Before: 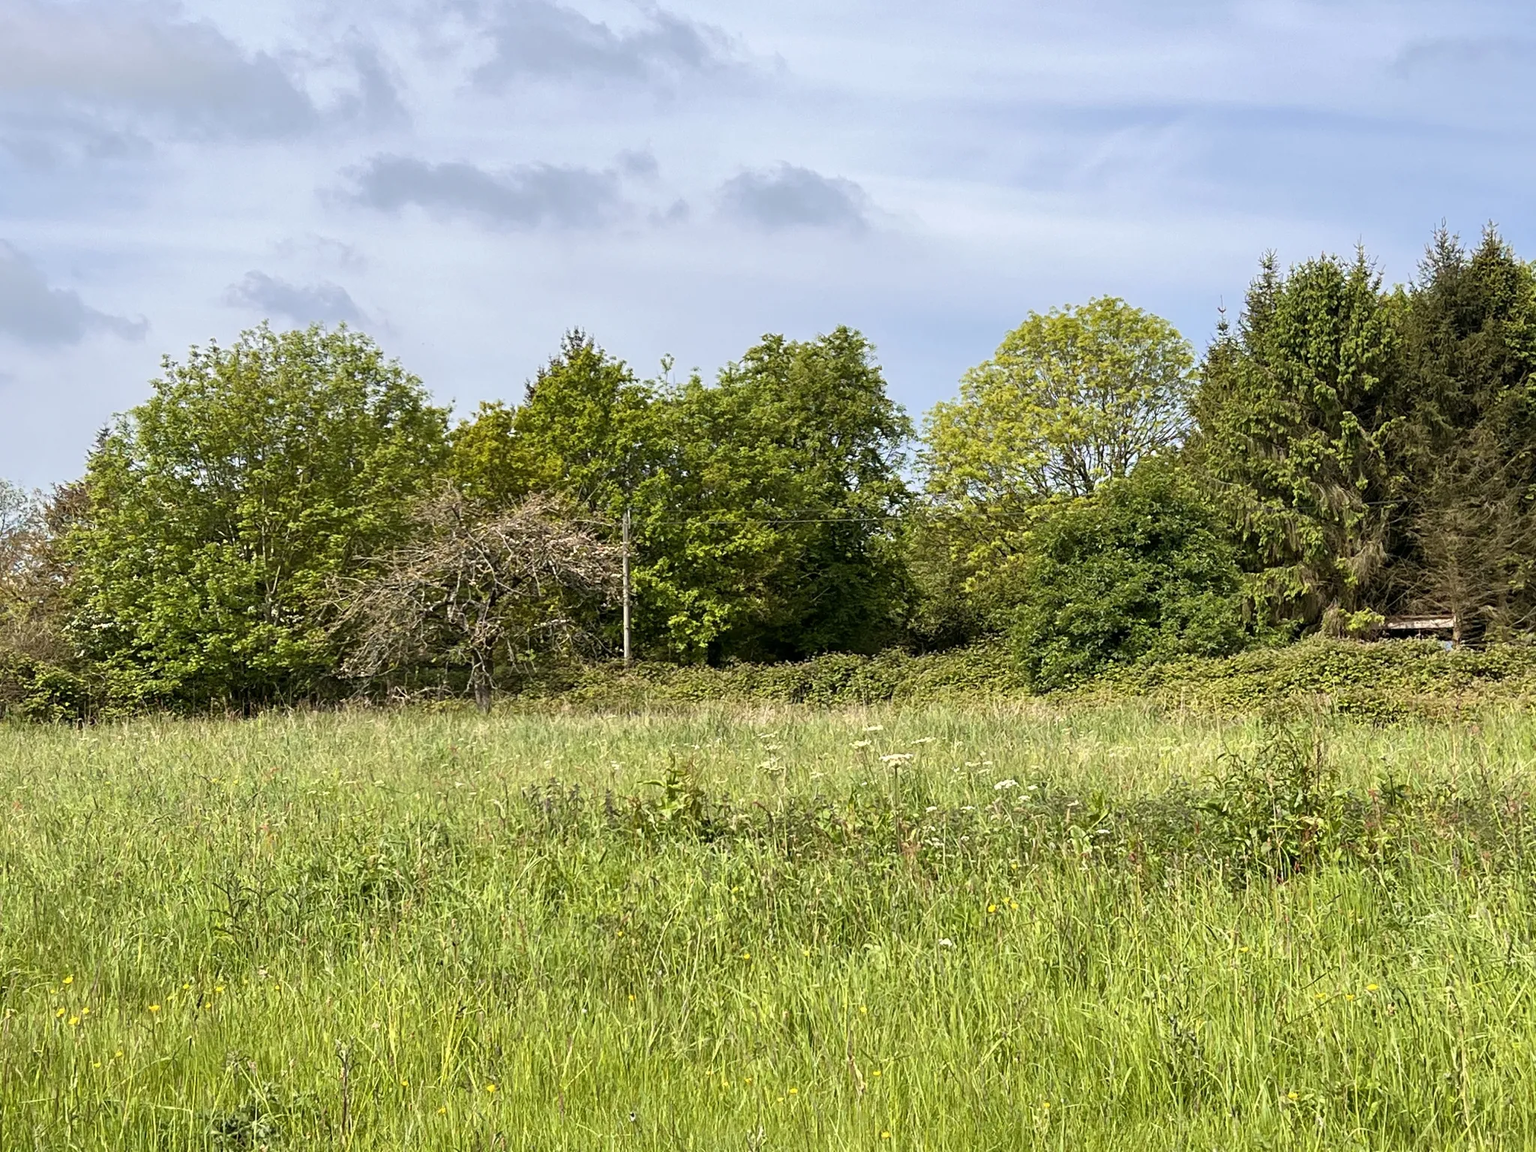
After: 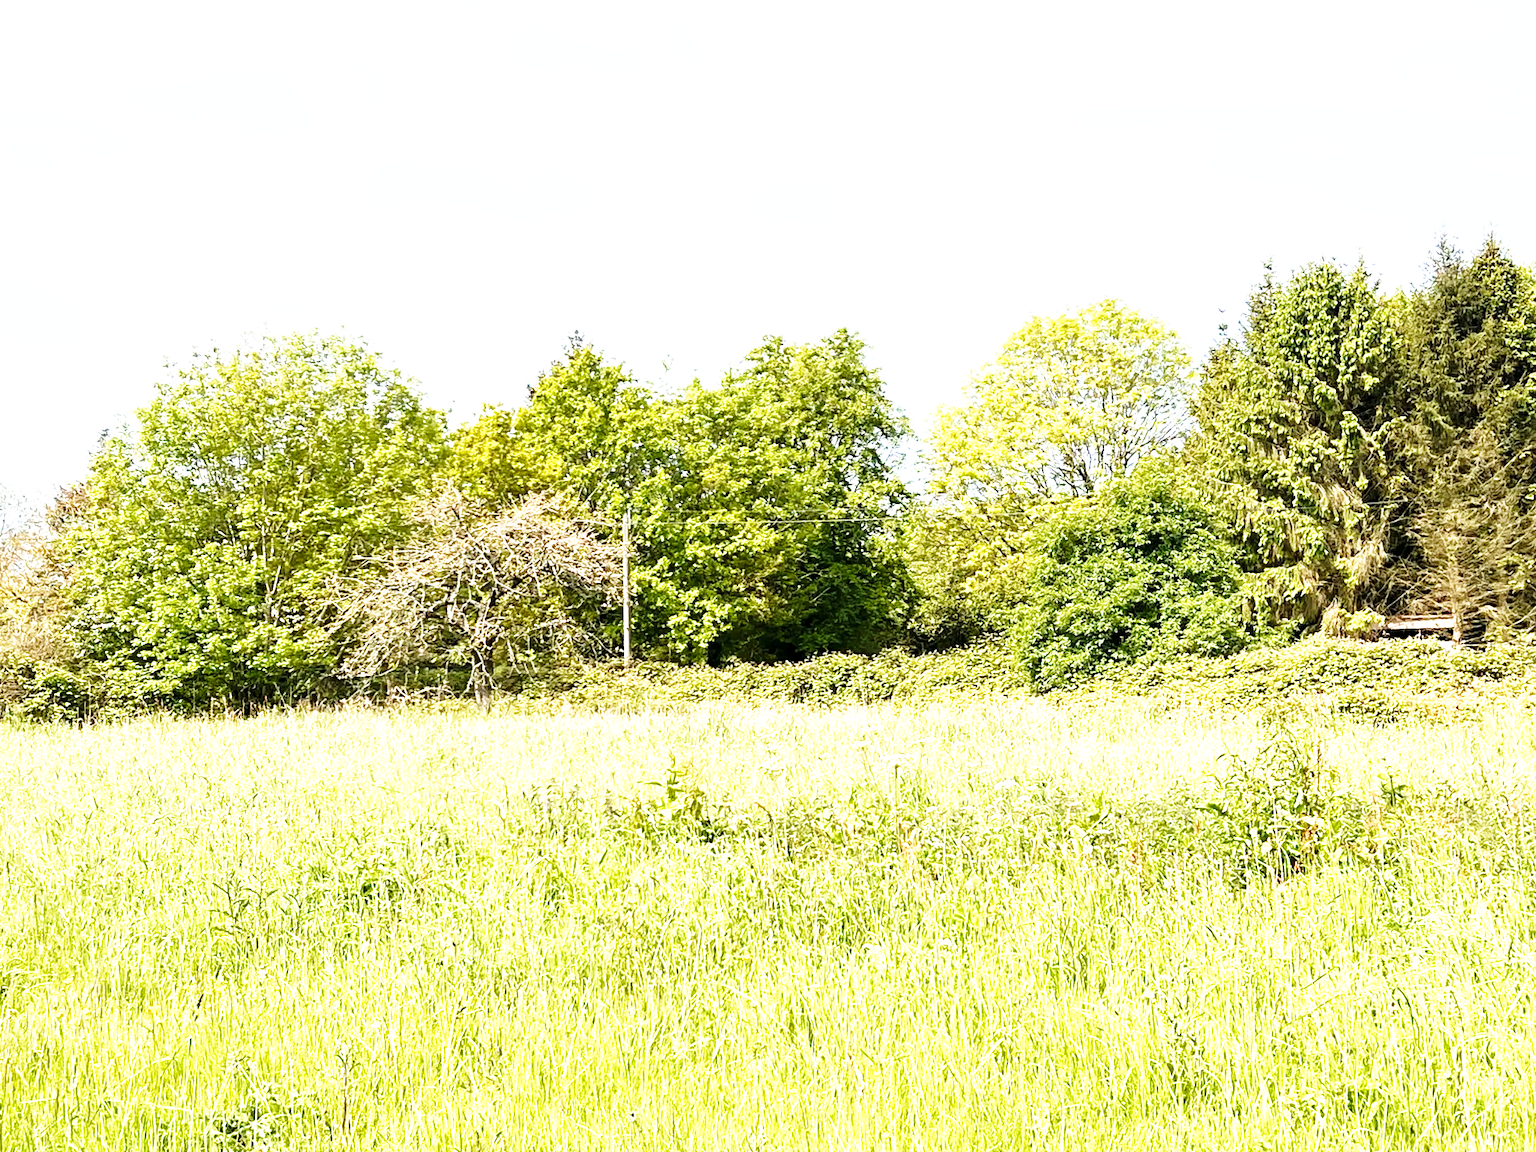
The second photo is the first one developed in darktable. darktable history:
exposure: black level correction 0.001, exposure 1.049 EV, compensate highlight preservation false
base curve: curves: ch0 [(0, 0) (0.026, 0.03) (0.109, 0.232) (0.351, 0.748) (0.669, 0.968) (1, 1)], preserve colors none
